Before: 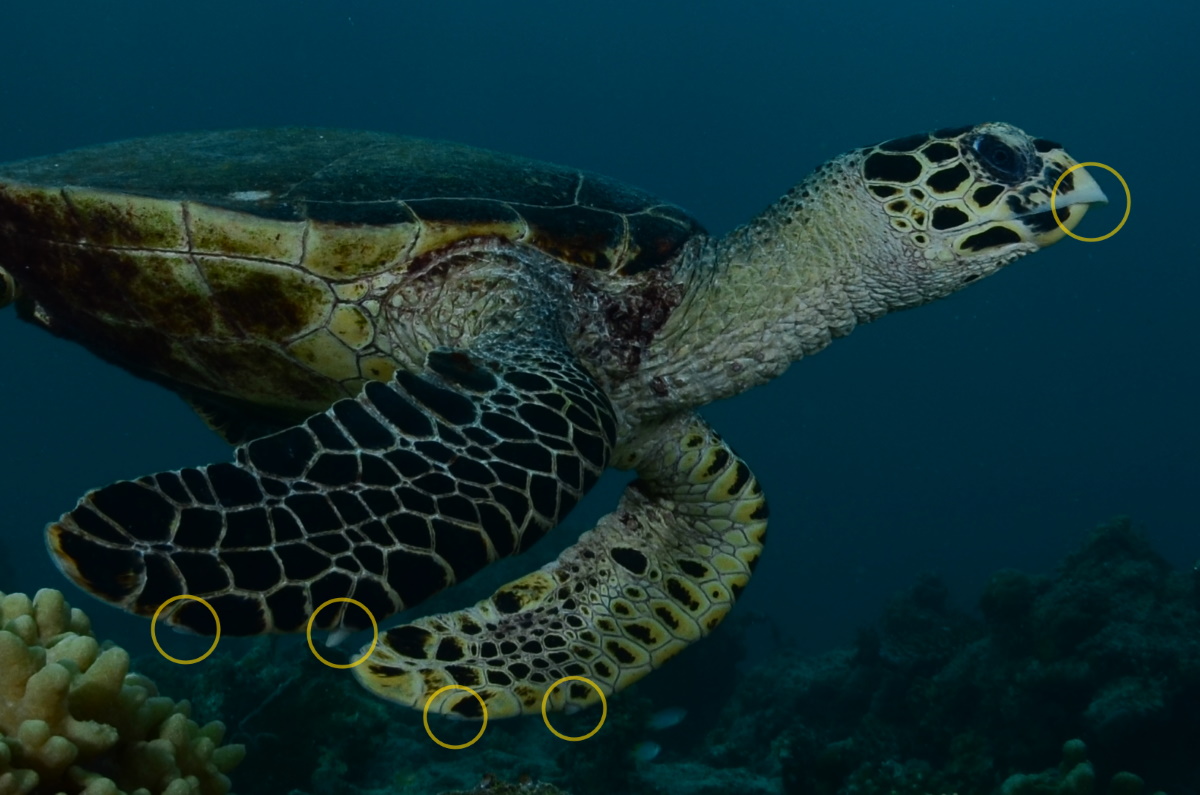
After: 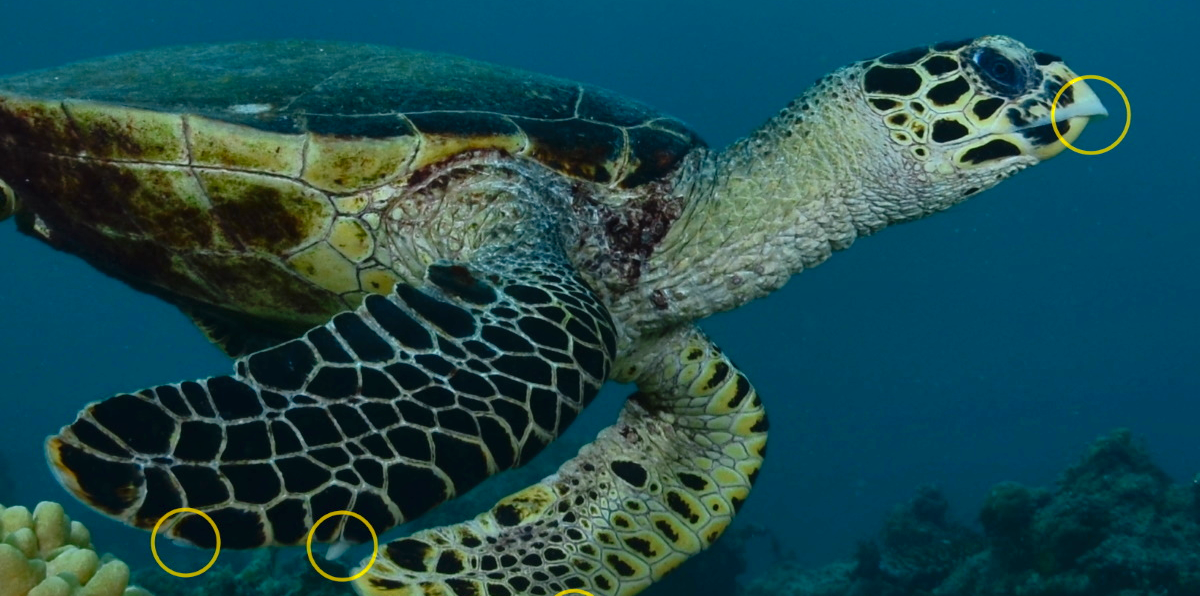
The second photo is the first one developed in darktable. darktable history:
levels: mode automatic, levels [0.016, 0.5, 0.996]
shadows and highlights: on, module defaults
crop: top 11.031%, bottom 13.94%
